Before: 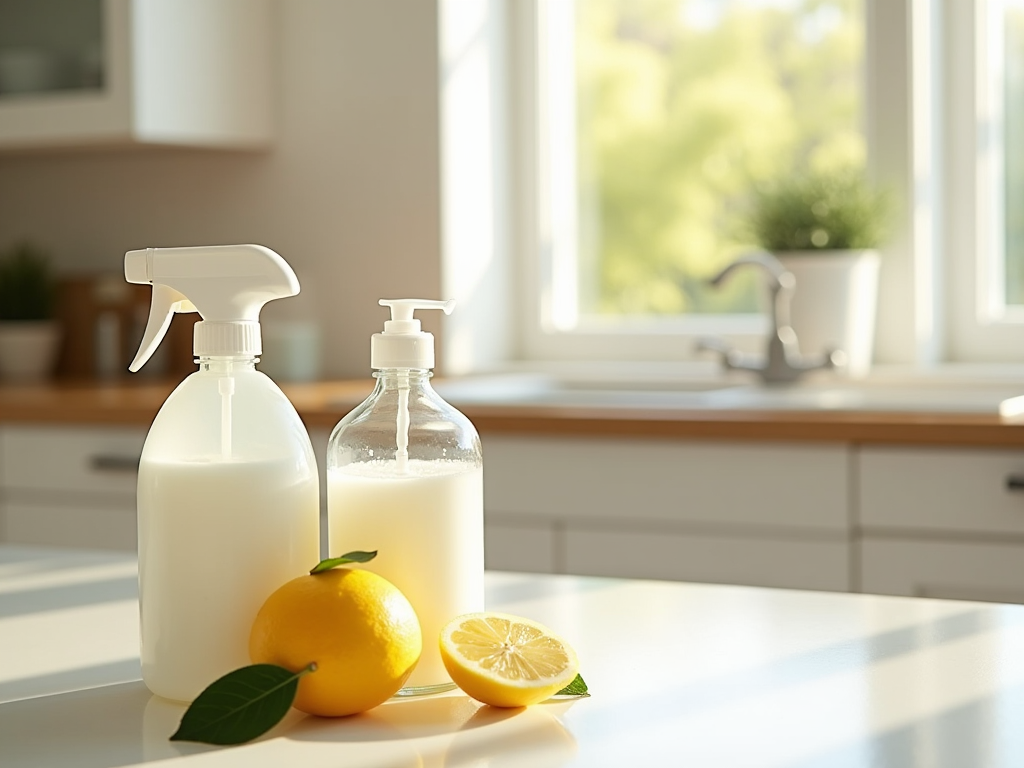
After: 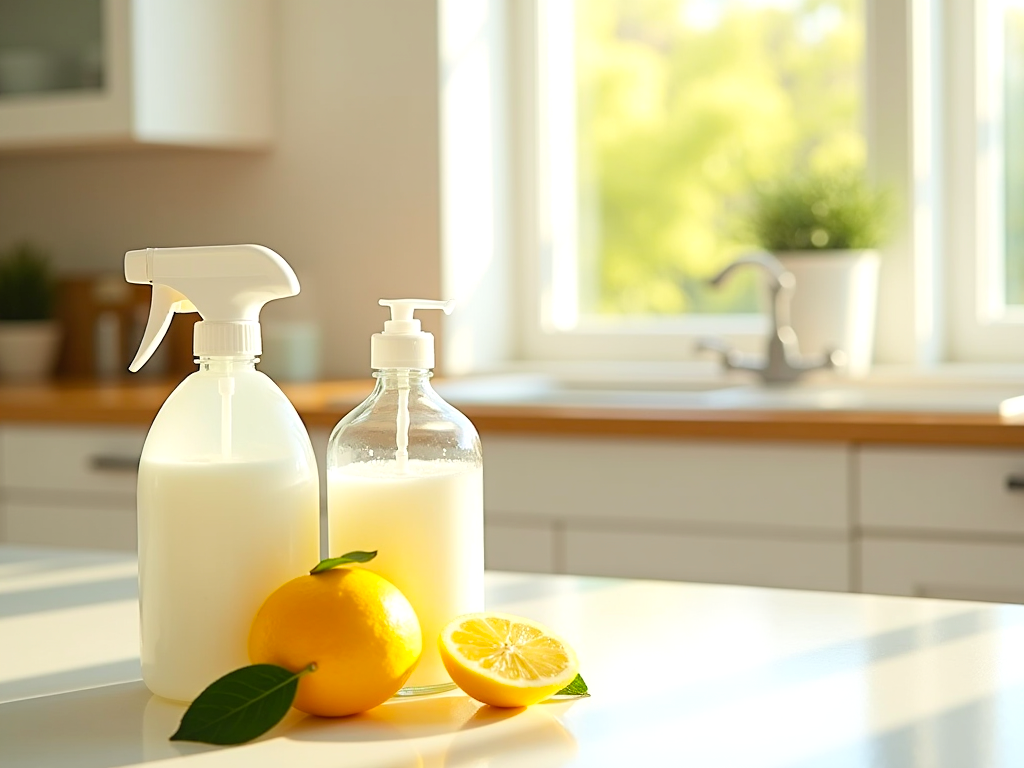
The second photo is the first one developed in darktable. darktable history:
color balance rgb: linear chroma grading › global chroma 3.45%, perceptual saturation grading › global saturation 11.24%, perceptual brilliance grading › global brilliance 3.04%, global vibrance 2.8%
contrast brightness saturation: contrast 0.07, brightness 0.08, saturation 0.18
